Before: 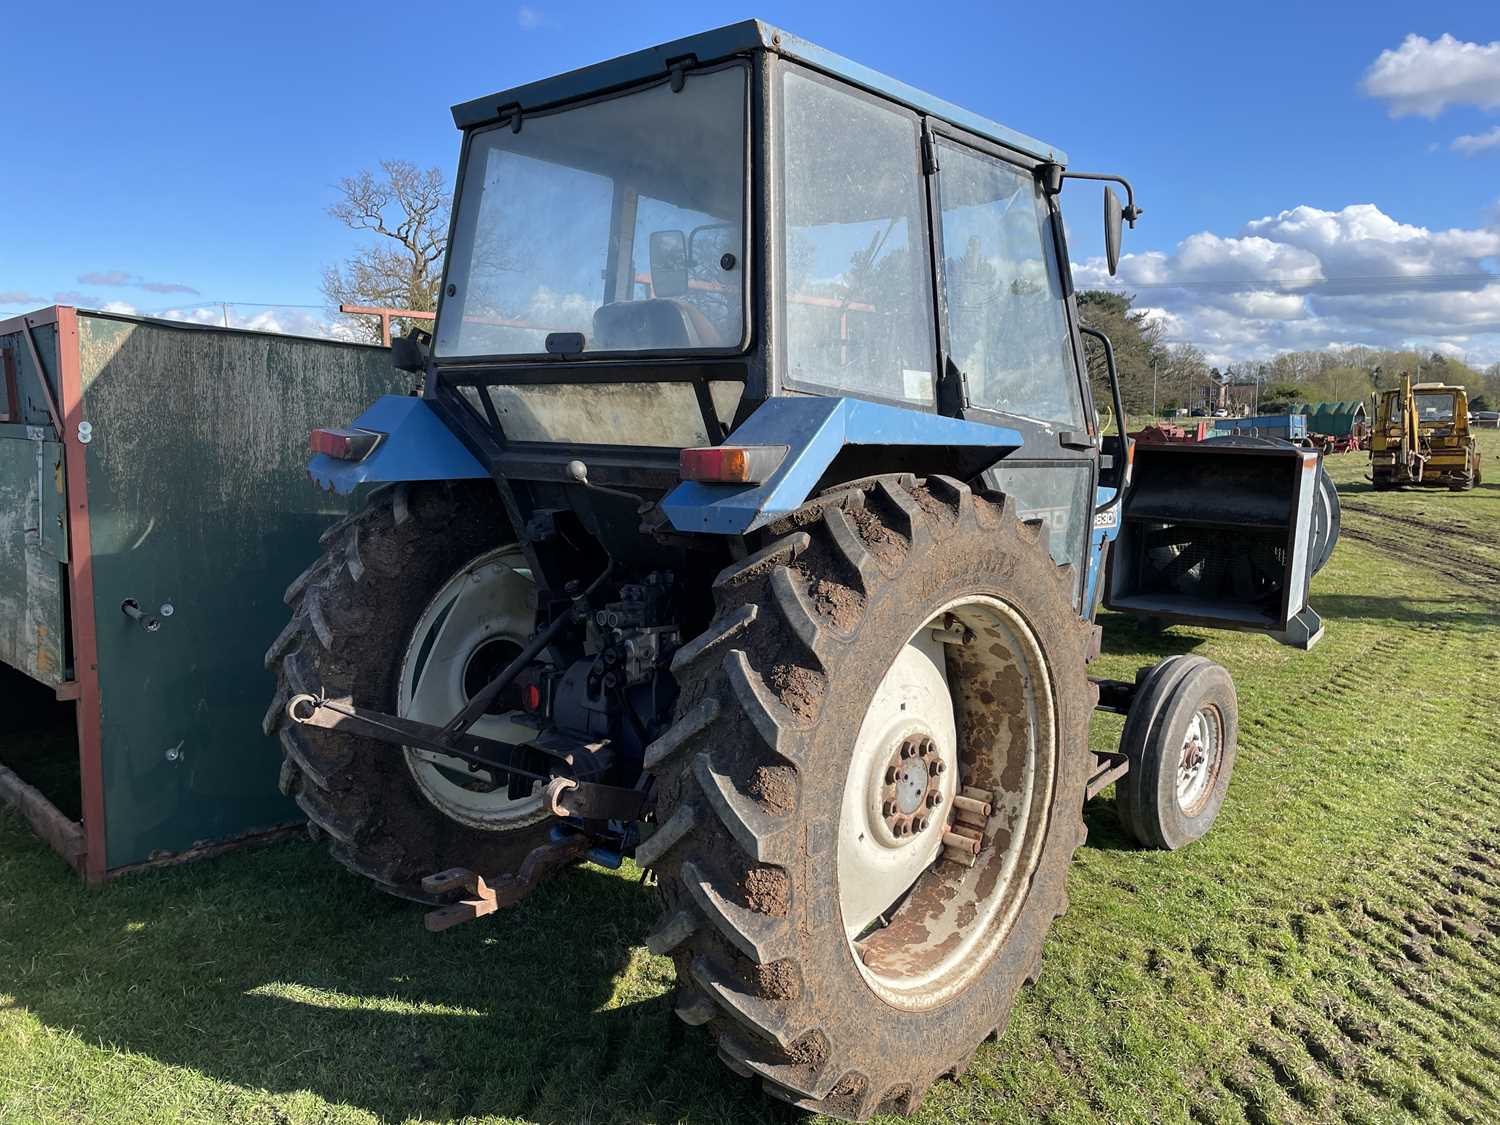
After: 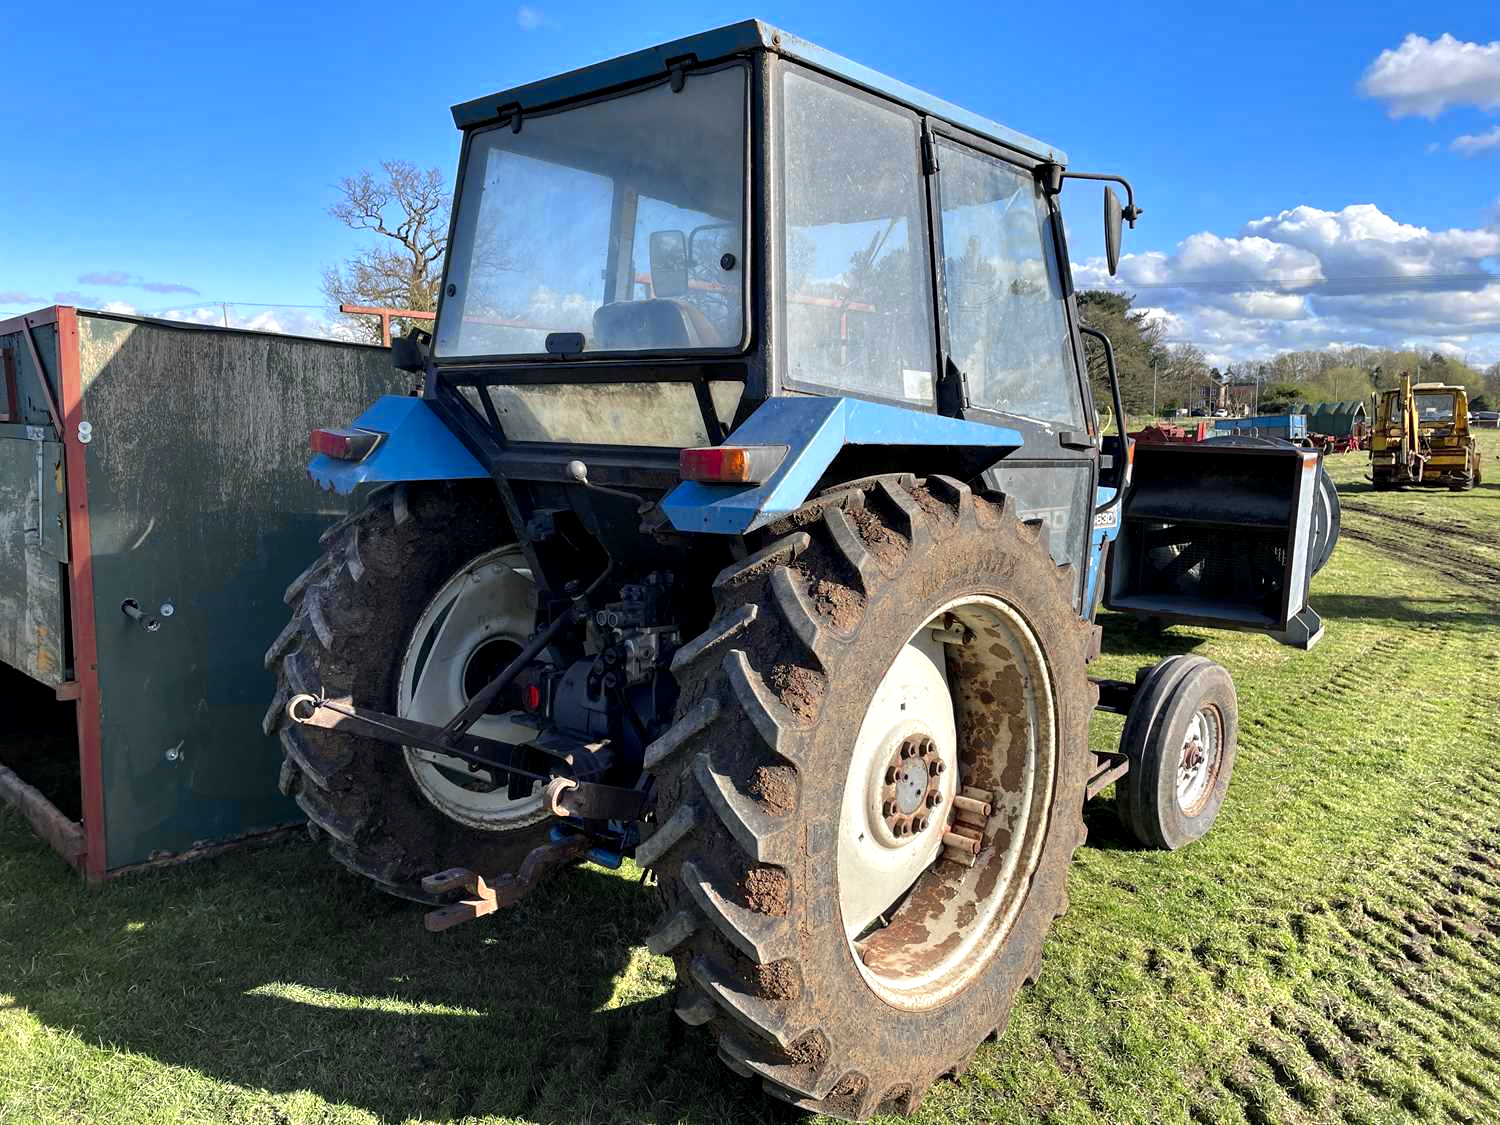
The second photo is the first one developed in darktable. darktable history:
shadows and highlights: shadows 22.7, highlights -48.71, soften with gaussian
exposure: compensate highlight preservation false
contrast equalizer: octaves 7, y [[0.6 ×6], [0.55 ×6], [0 ×6], [0 ×6], [0 ×6]], mix 0.3
tone equalizer: on, module defaults
color zones: curves: ch0 [(0.004, 0.305) (0.261, 0.623) (0.389, 0.399) (0.708, 0.571) (0.947, 0.34)]; ch1 [(0.025, 0.645) (0.229, 0.584) (0.326, 0.551) (0.484, 0.262) (0.757, 0.643)]
